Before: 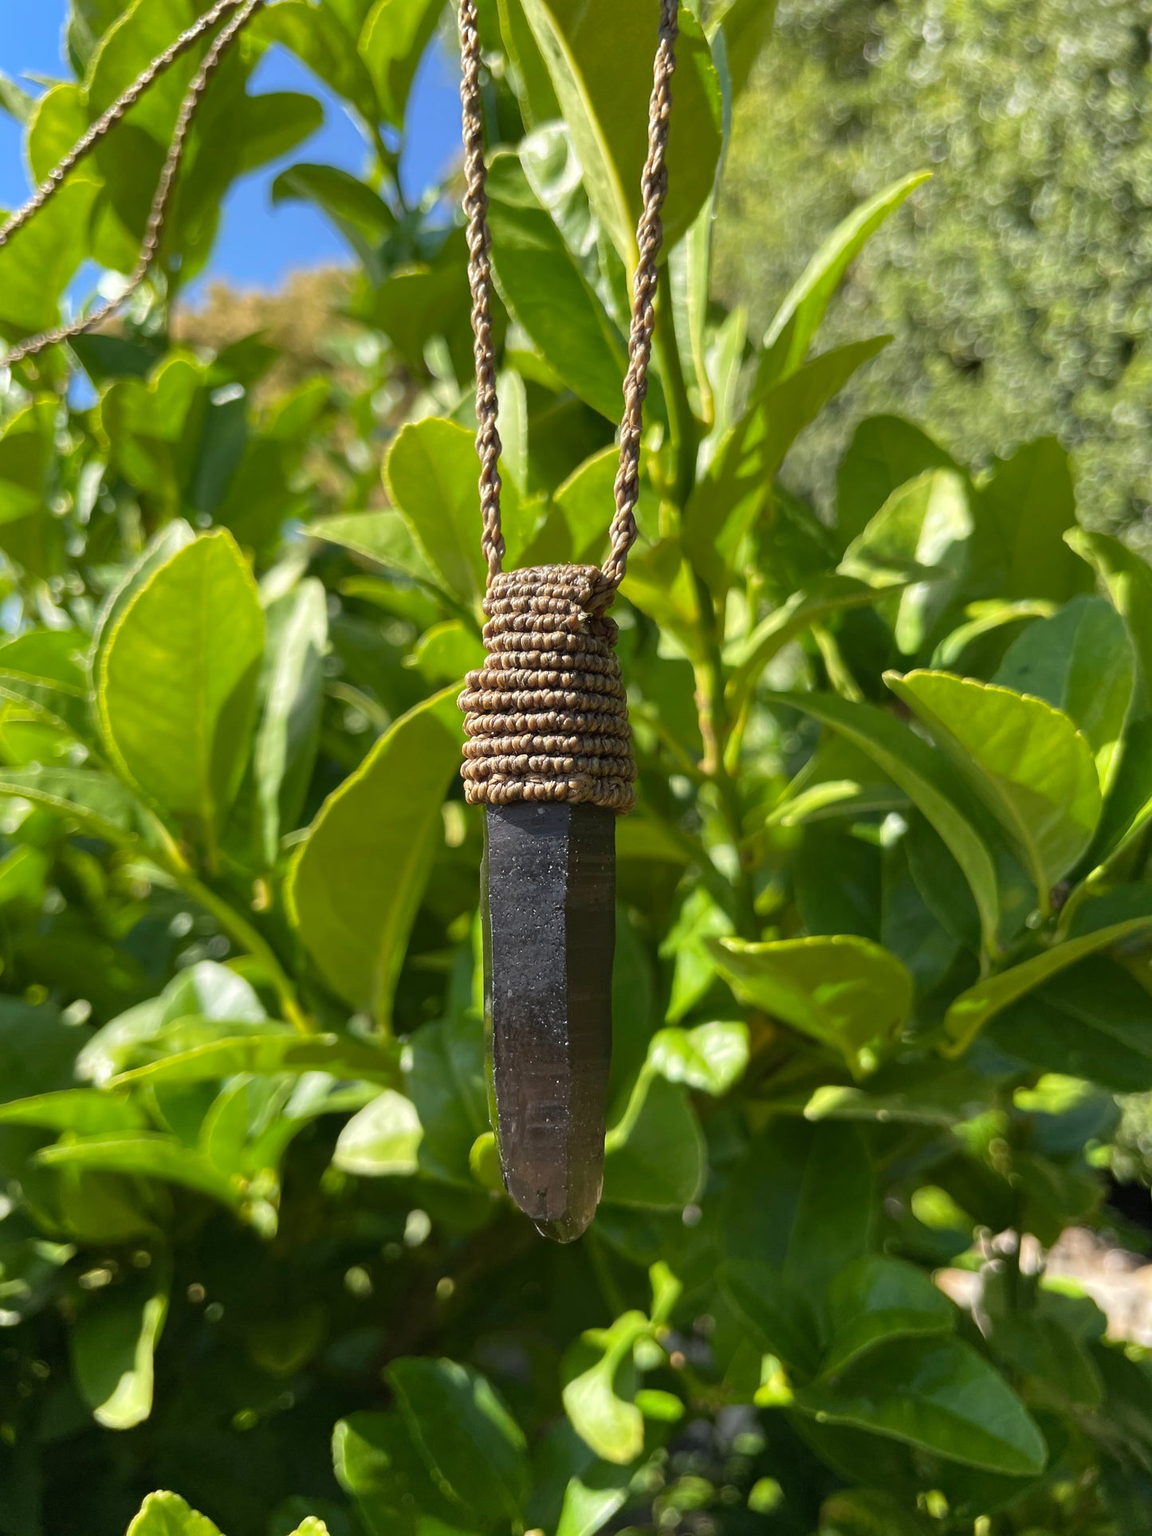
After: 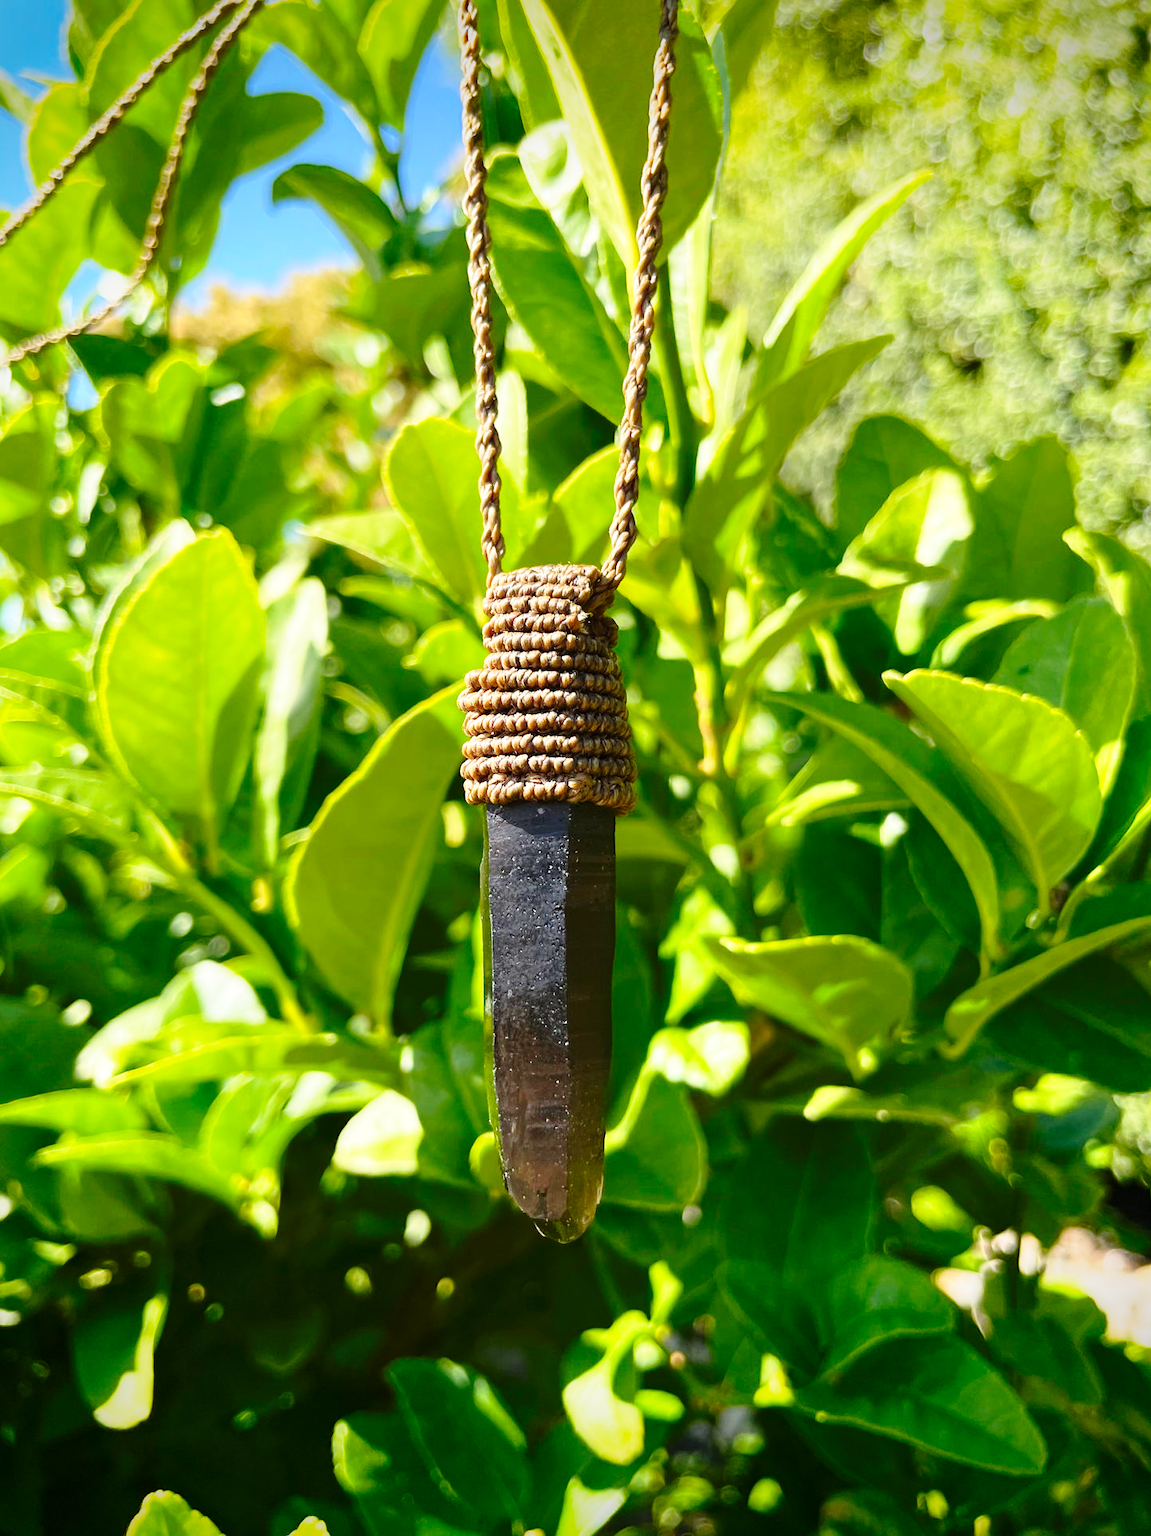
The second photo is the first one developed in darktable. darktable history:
vignetting: fall-off start 88.53%, fall-off radius 44.2%, saturation 0.376, width/height ratio 1.161
base curve: curves: ch0 [(0, 0) (0.028, 0.03) (0.121, 0.232) (0.46, 0.748) (0.859, 0.968) (1, 1)], preserve colors none
shadows and highlights: shadows 0, highlights 40
contrast brightness saturation: contrast 0.09, saturation 0.28
